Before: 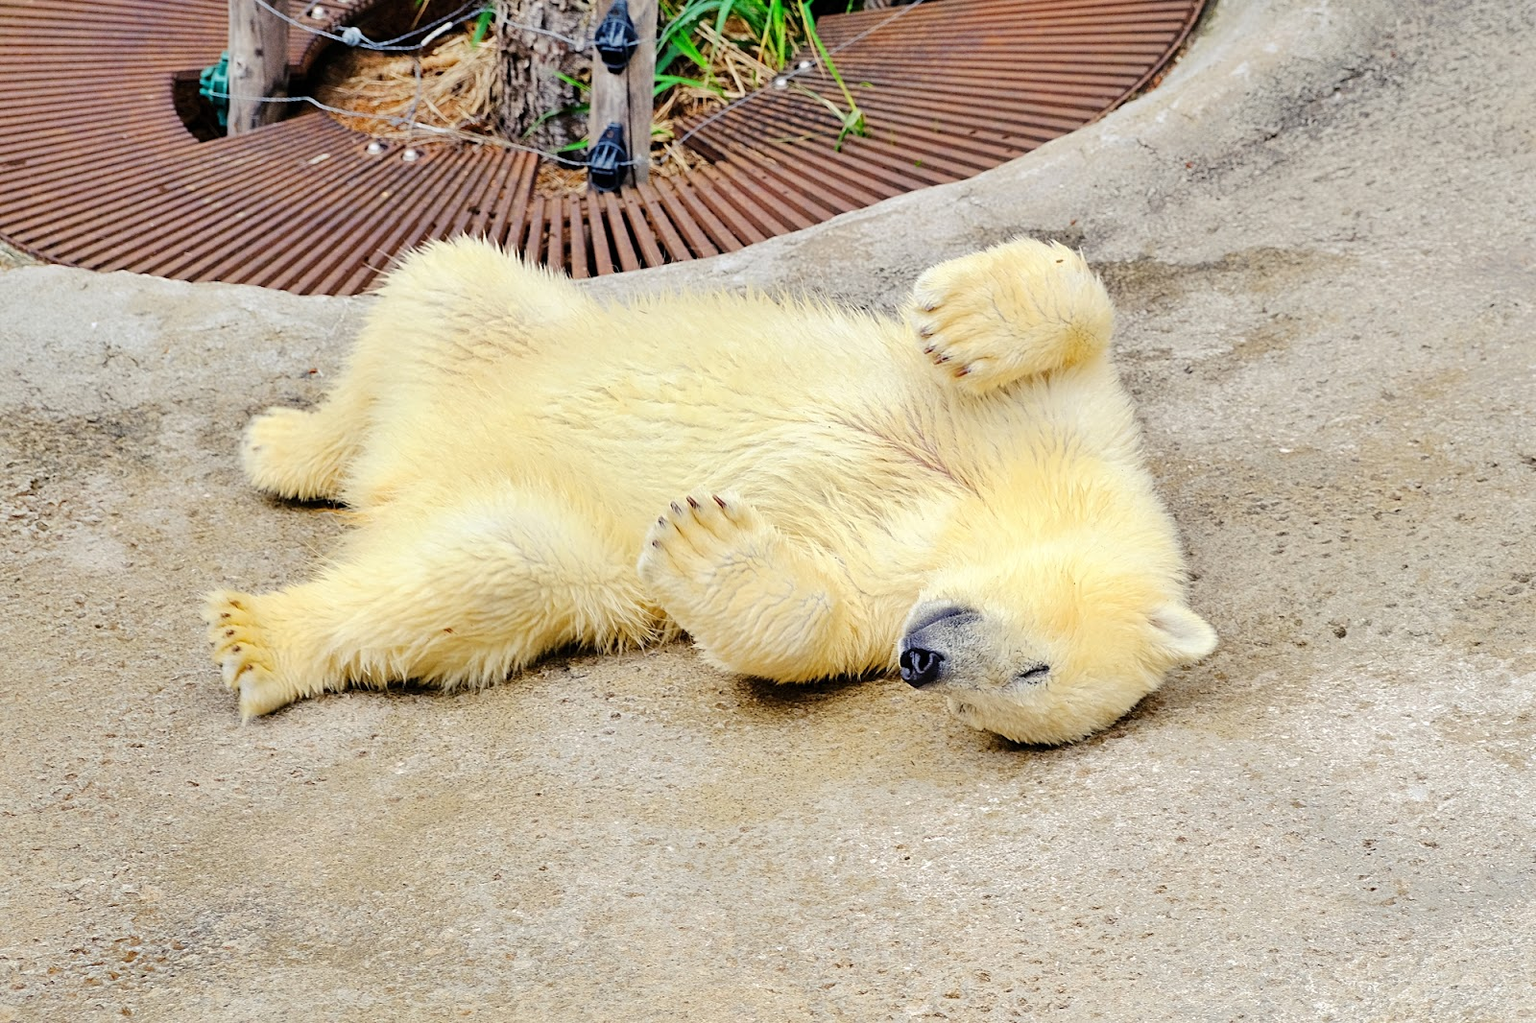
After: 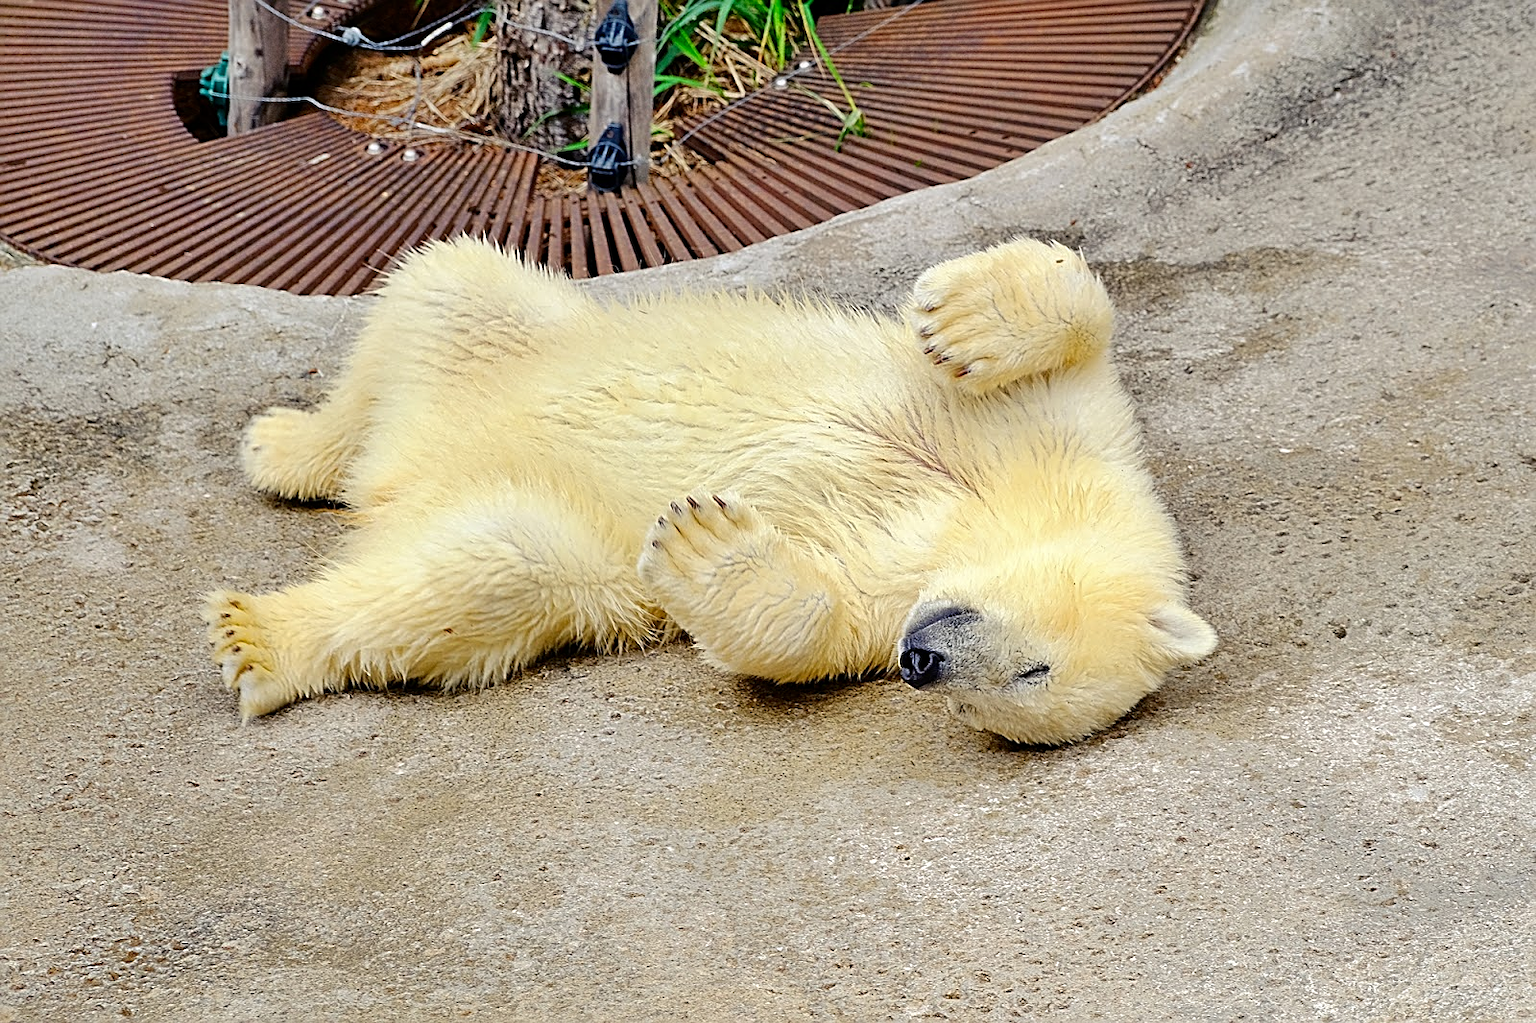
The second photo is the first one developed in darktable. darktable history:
base curve: curves: ch0 [(0, 0) (0.303, 0.277) (1, 1)]
contrast brightness saturation: brightness -0.096
sharpen: amount 0.496
